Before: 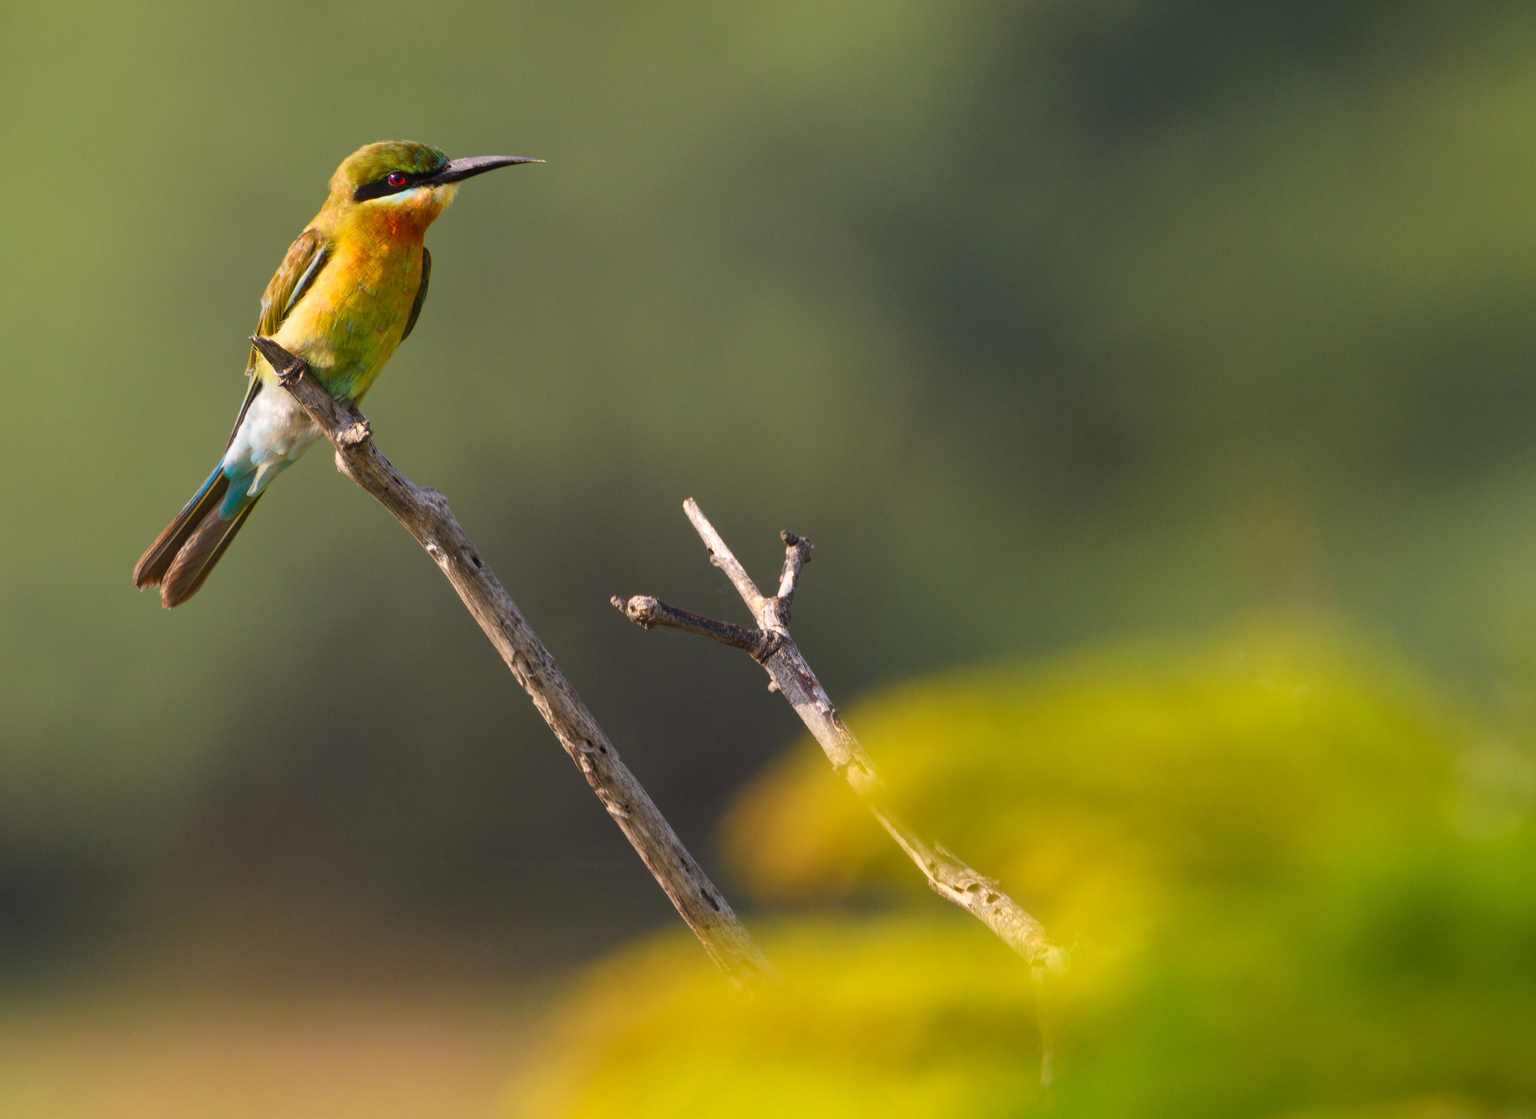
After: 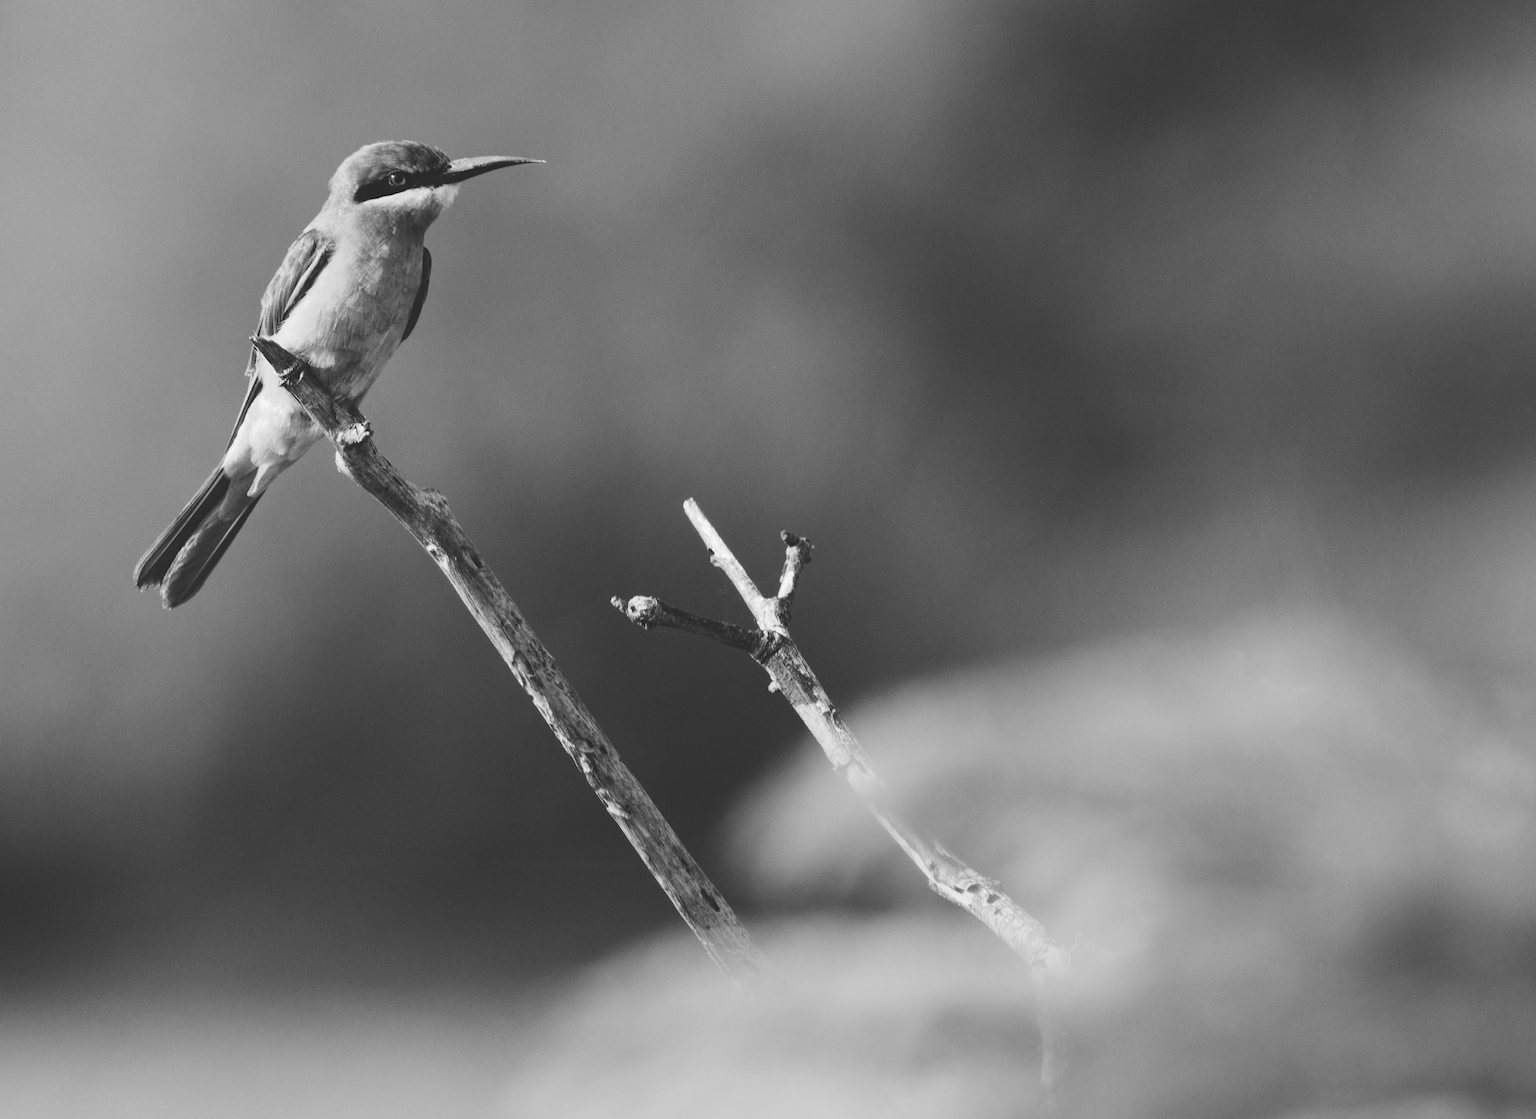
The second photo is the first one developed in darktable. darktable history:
tone curve: curves: ch0 [(0, 0) (0.003, 0.17) (0.011, 0.17) (0.025, 0.17) (0.044, 0.168) (0.069, 0.167) (0.1, 0.173) (0.136, 0.181) (0.177, 0.199) (0.224, 0.226) (0.277, 0.271) (0.335, 0.333) (0.399, 0.419) (0.468, 0.52) (0.543, 0.621) (0.623, 0.716) (0.709, 0.795) (0.801, 0.867) (0.898, 0.914) (1, 1)], preserve colors none
exposure: exposure -0.064 EV, compensate highlight preservation false
monochrome: on, module defaults
white balance: red 0.986, blue 1.01
